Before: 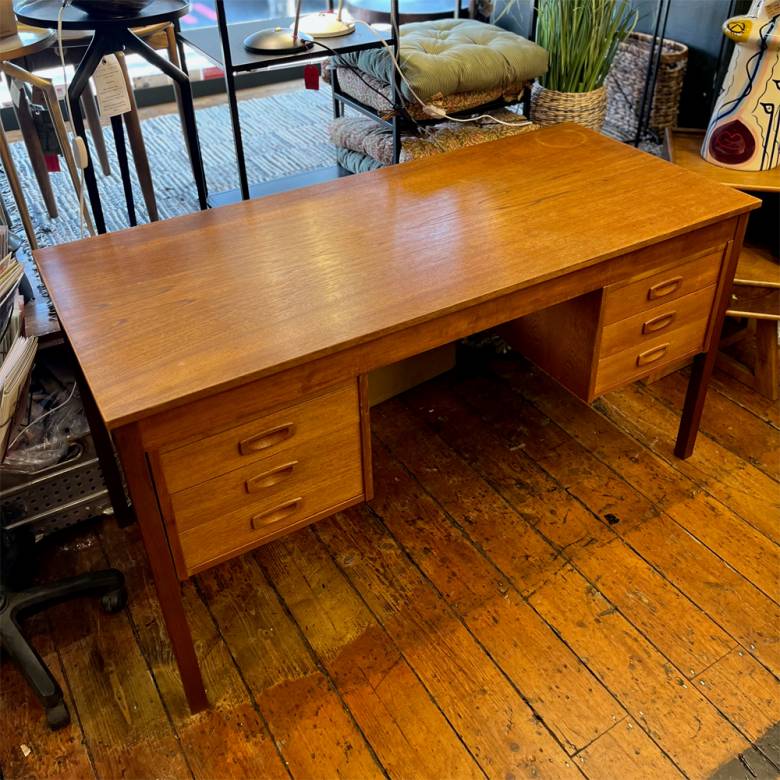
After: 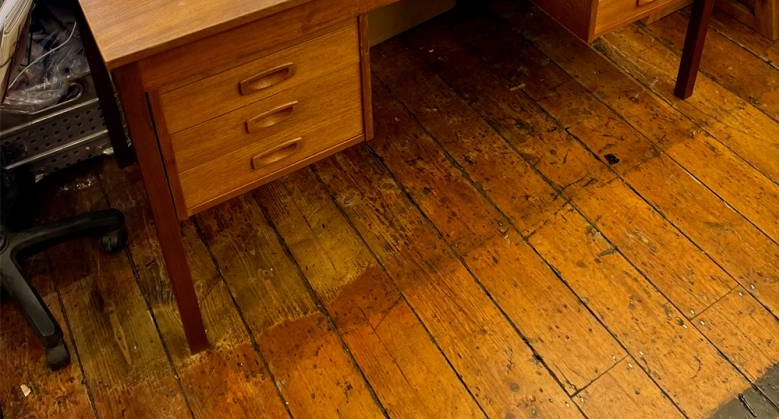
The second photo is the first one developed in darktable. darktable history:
crop and rotate: top 46.183%, right 0.082%
